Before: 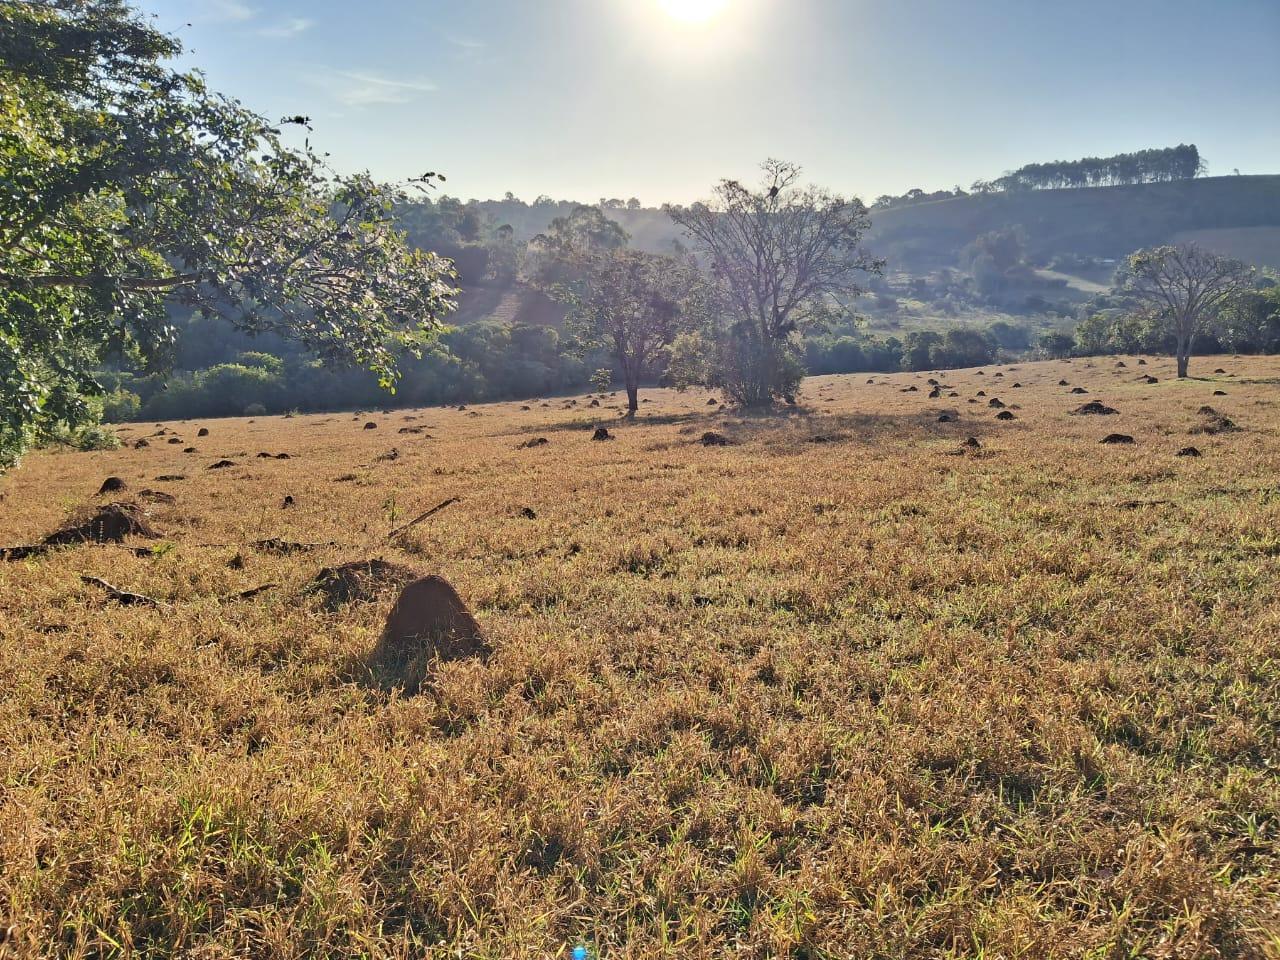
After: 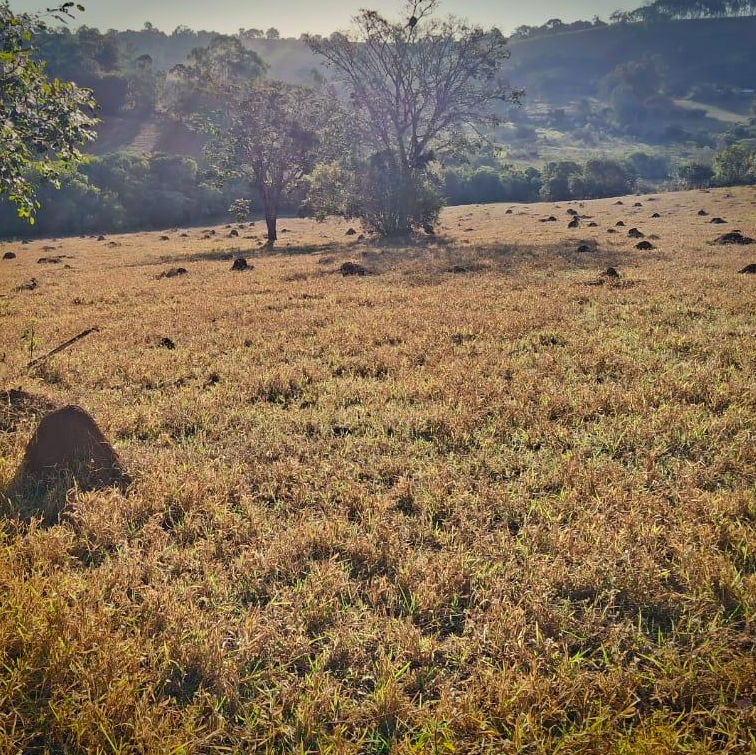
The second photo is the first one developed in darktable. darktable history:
vignetting: fall-off start 88.53%, fall-off radius 44.2%, saturation 0.376, width/height ratio 1.161
crop and rotate: left 28.256%, top 17.734%, right 12.656%, bottom 3.573%
